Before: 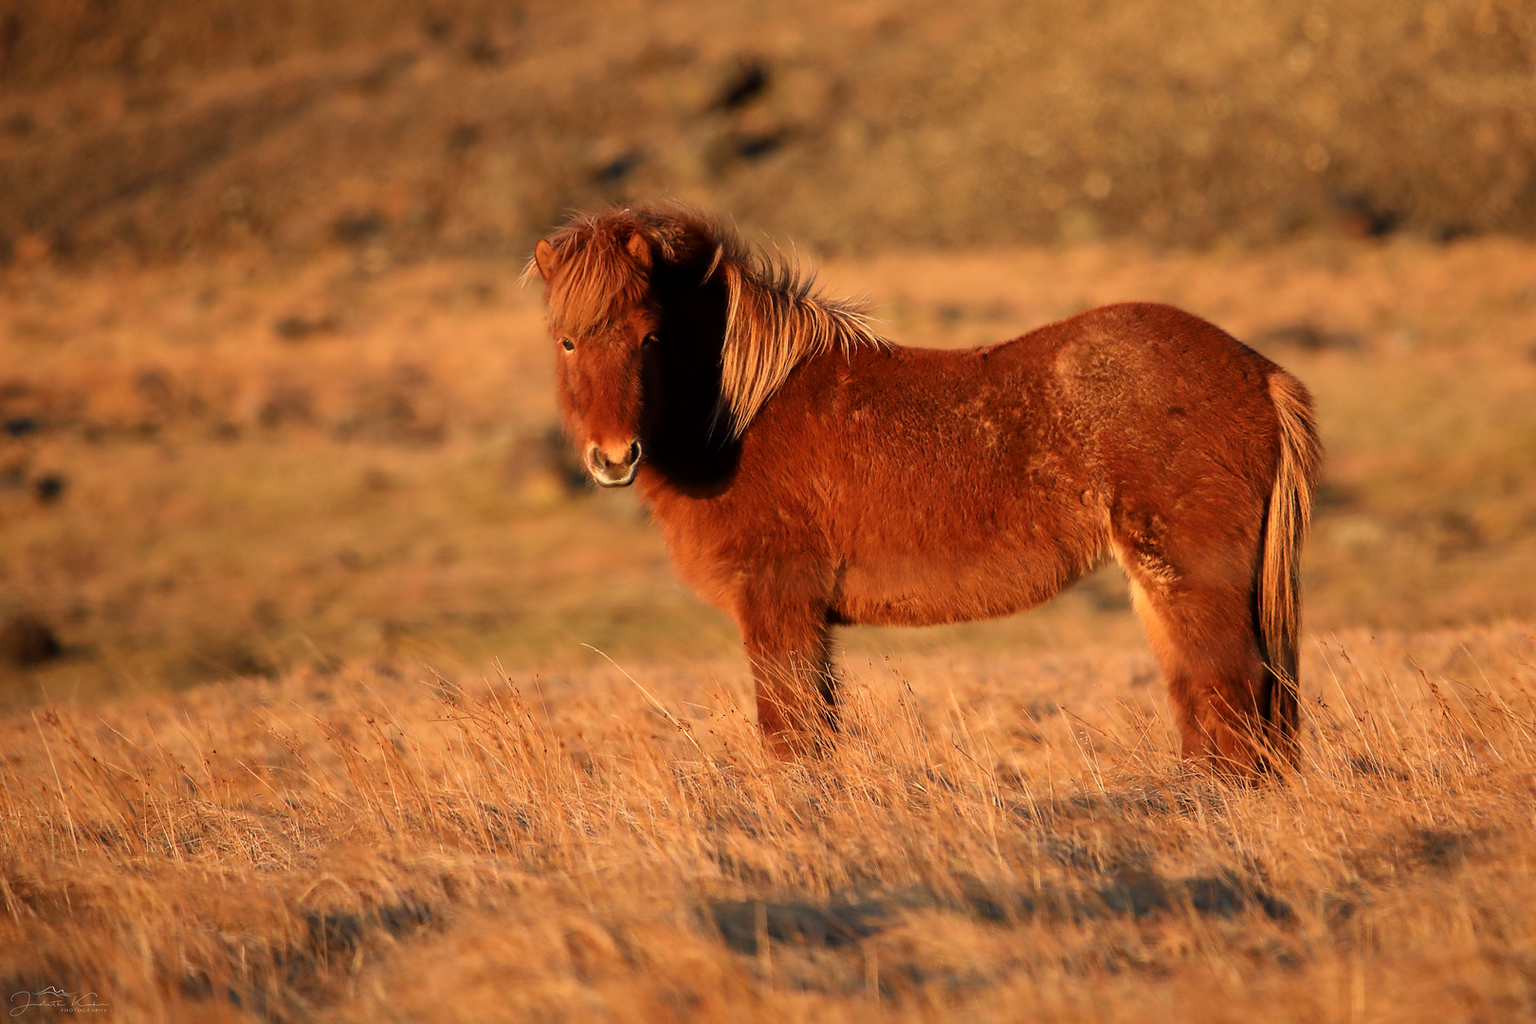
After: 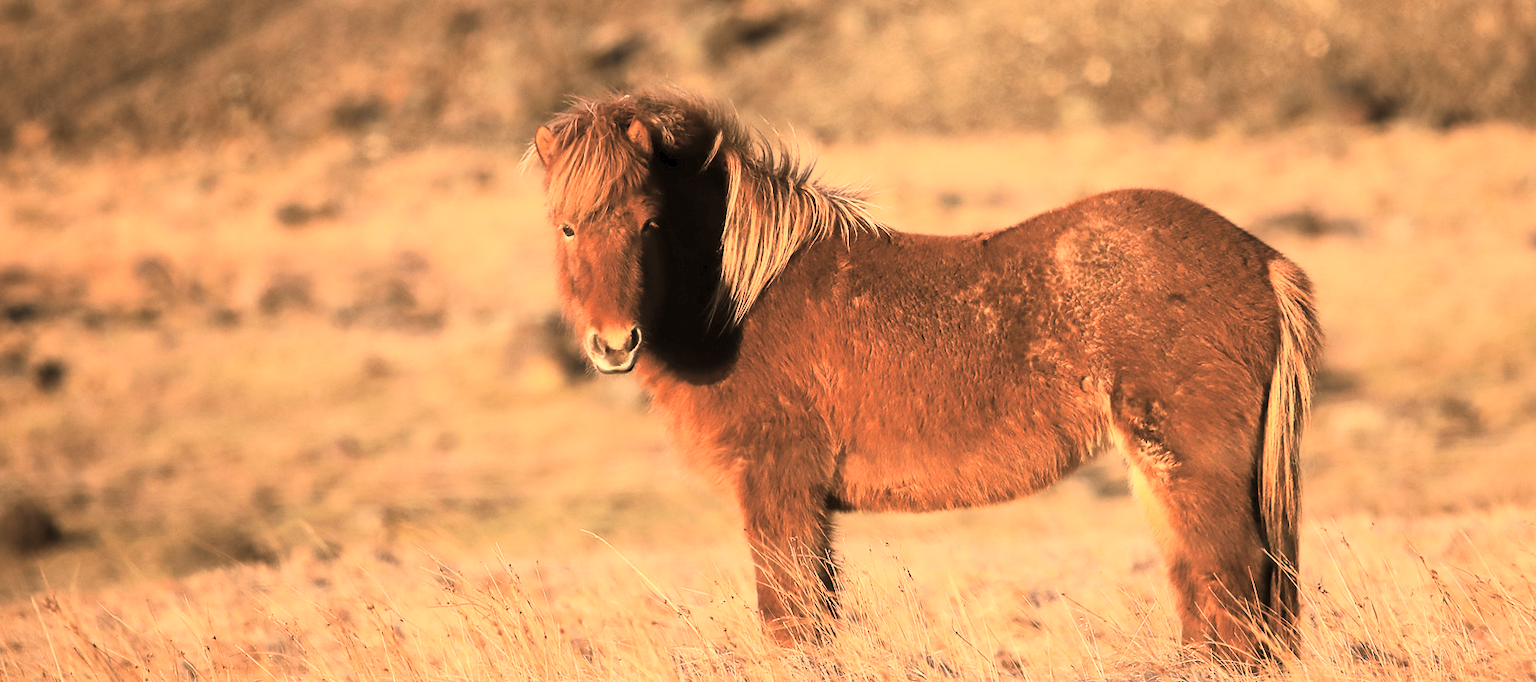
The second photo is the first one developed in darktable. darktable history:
split-toning: shadows › hue 32.4°, shadows › saturation 0.51, highlights › hue 180°, highlights › saturation 0, balance -60.17, compress 55.19%
crop: top 11.166%, bottom 22.168%
contrast brightness saturation: contrast 0.39, brightness 0.53
